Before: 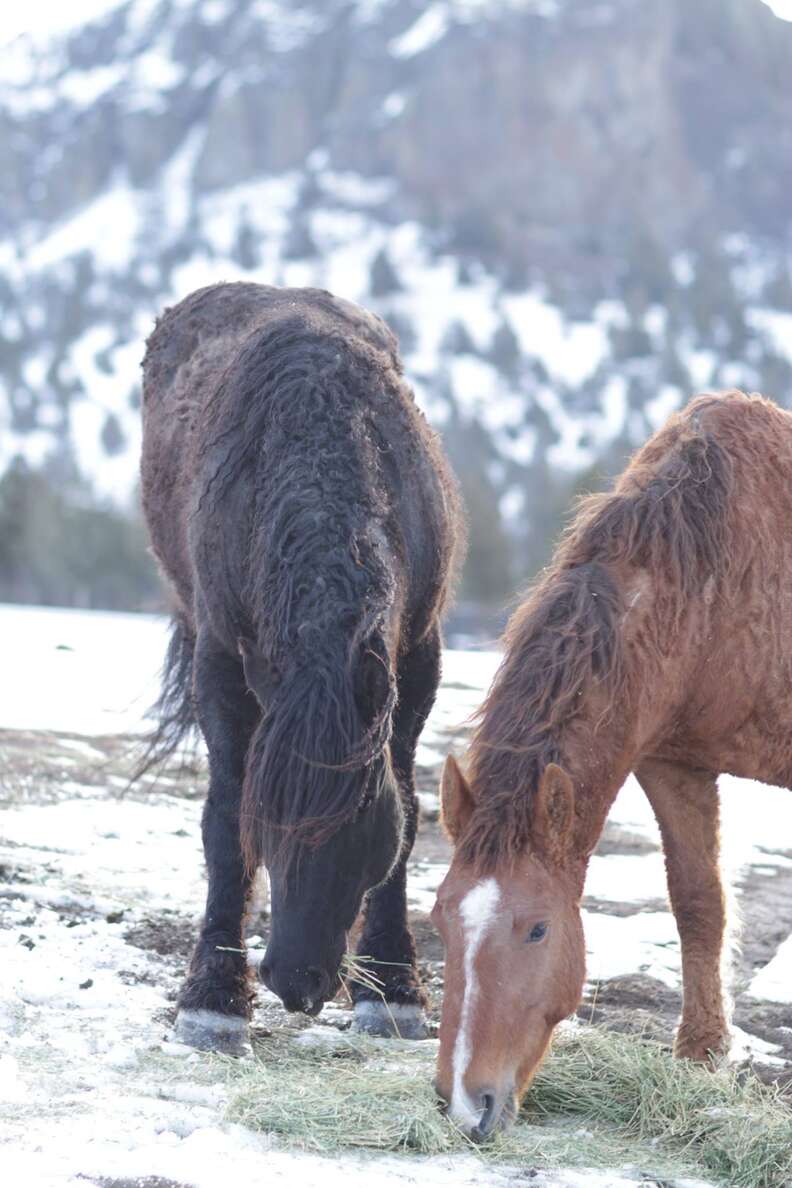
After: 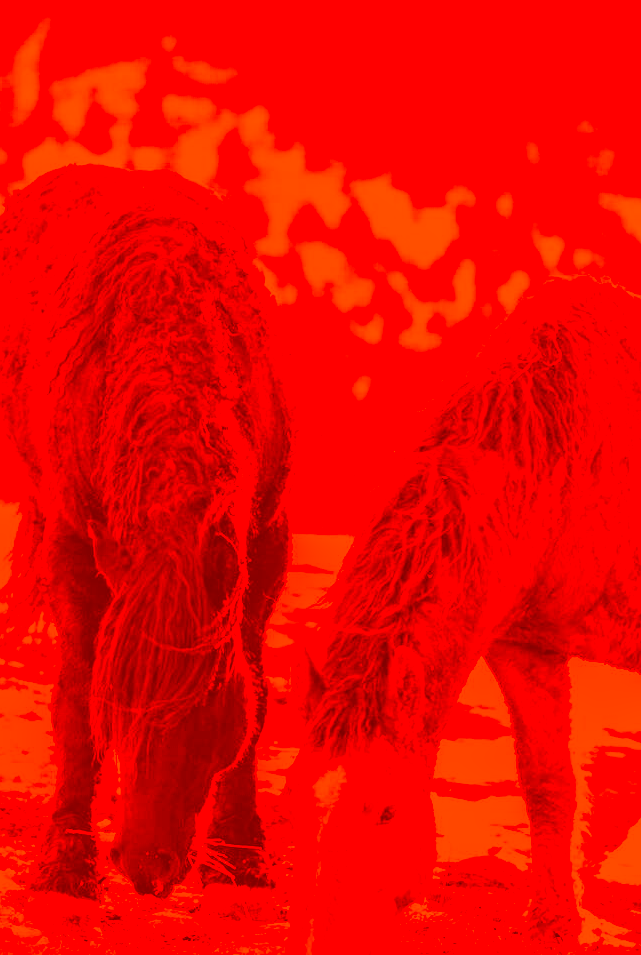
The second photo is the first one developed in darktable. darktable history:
filmic rgb: black relative exposure -5.04 EV, white relative exposure 3.5 EV, threshold 5.97 EV, hardness 3.18, contrast 1.411, highlights saturation mix -48.63%, color science v4 (2020), enable highlight reconstruction true
haze removal: compatibility mode true, adaptive false
local contrast: detail 110%
crop: left 19.051%, top 9.849%, right 0%, bottom 9.719%
color correction: highlights a* -39.31, highlights b* -39.85, shadows a* -39.29, shadows b* -39.6, saturation -2.95
